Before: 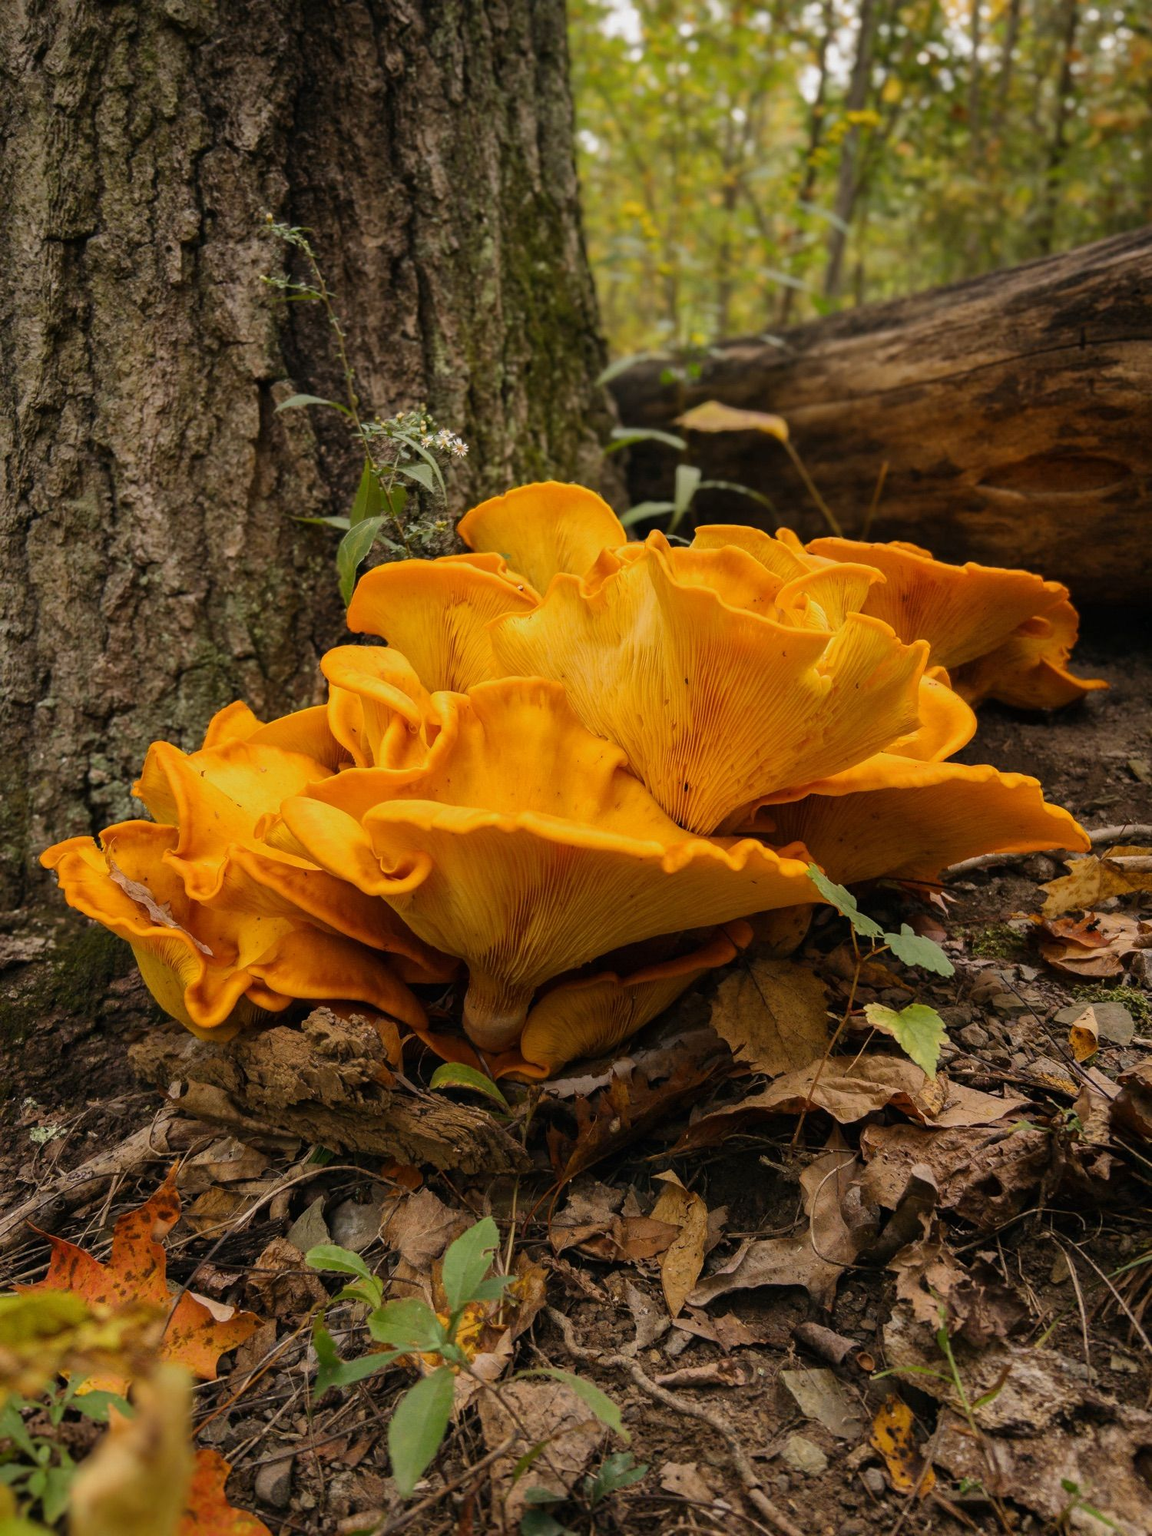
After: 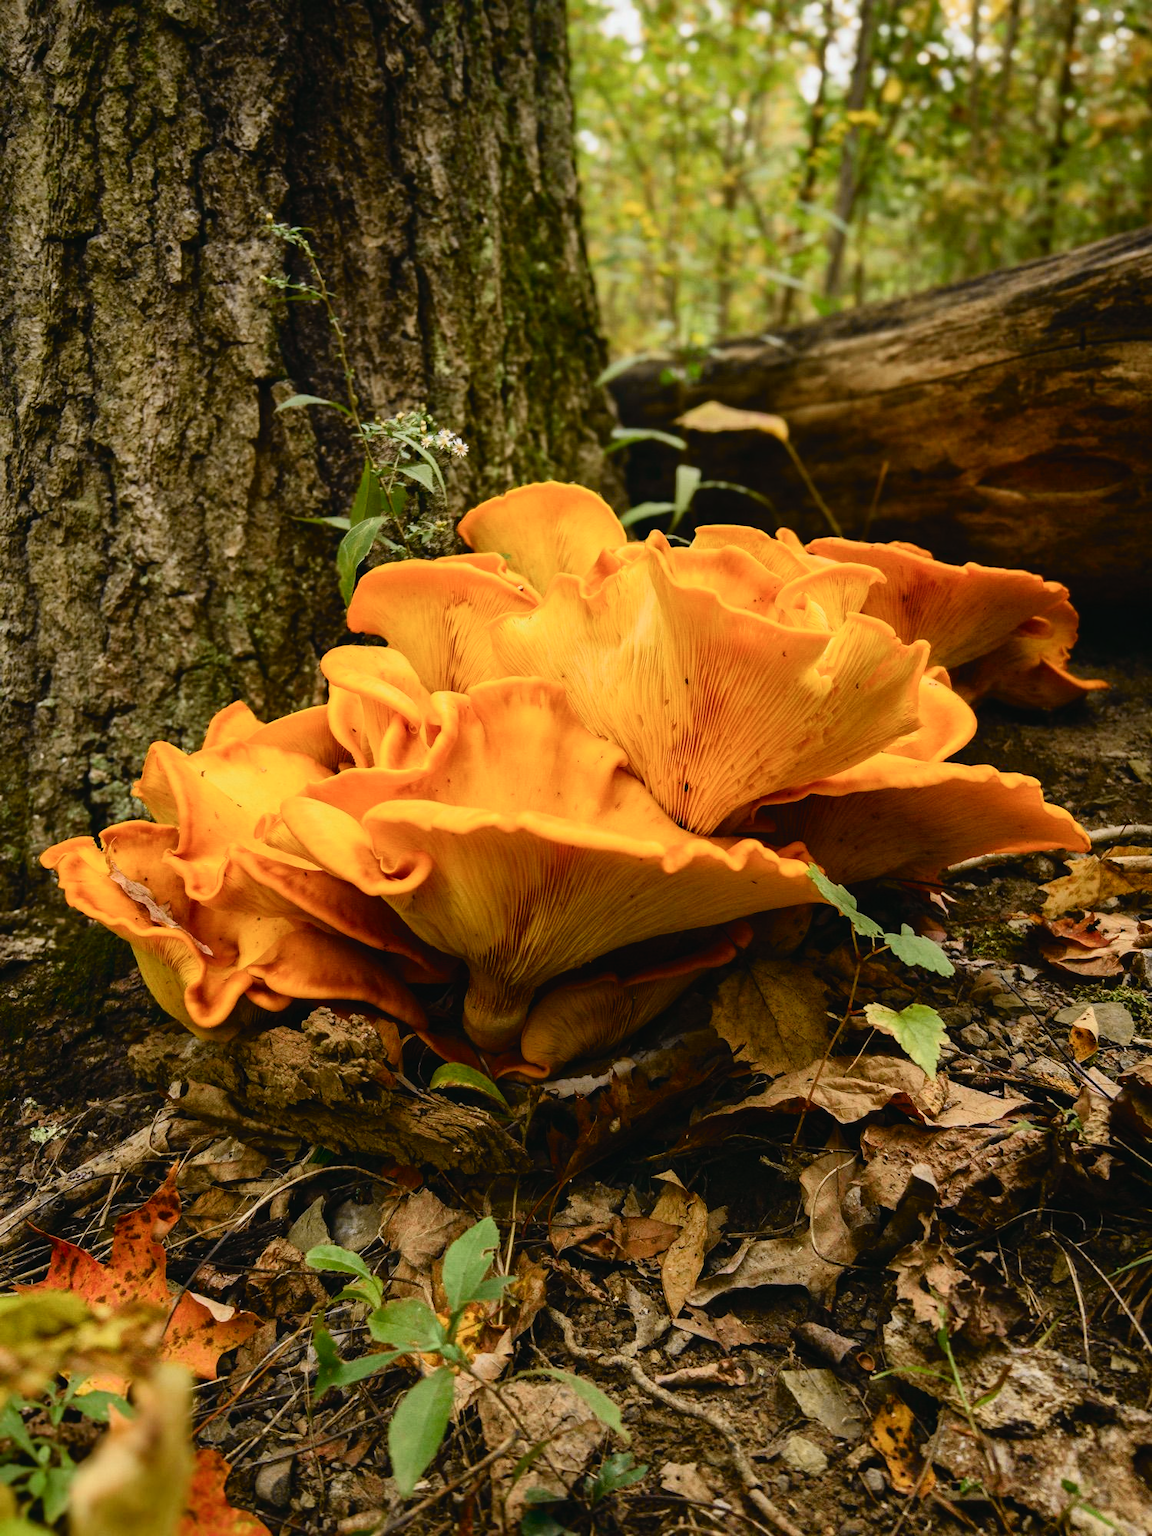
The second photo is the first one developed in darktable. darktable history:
color balance rgb: perceptual saturation grading › global saturation 20%, perceptual saturation grading › highlights -25.155%, perceptual saturation grading › shadows 25.693%, contrast 14.467%
tone curve: curves: ch0 [(0, 0.022) (0.114, 0.096) (0.282, 0.299) (0.456, 0.51) (0.613, 0.693) (0.786, 0.843) (0.999, 0.949)]; ch1 [(0, 0) (0.384, 0.365) (0.463, 0.447) (0.486, 0.474) (0.503, 0.5) (0.535, 0.522) (0.555, 0.546) (0.593, 0.599) (0.755, 0.793) (1, 1)]; ch2 [(0, 0) (0.369, 0.375) (0.449, 0.434) (0.501, 0.5) (0.528, 0.517) (0.561, 0.57) (0.612, 0.631) (0.668, 0.659) (1, 1)], color space Lab, independent channels, preserve colors none
